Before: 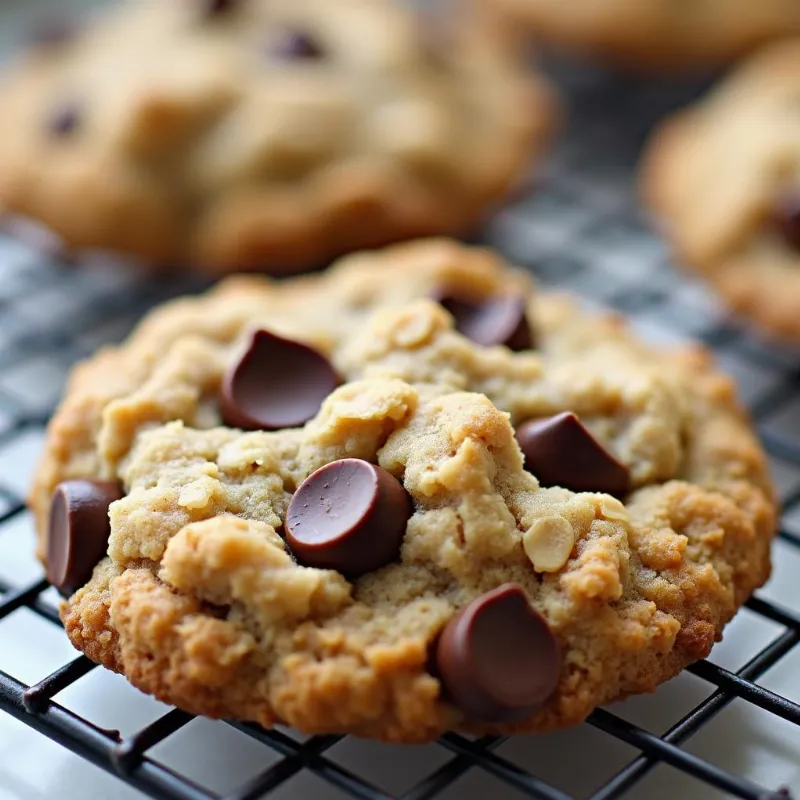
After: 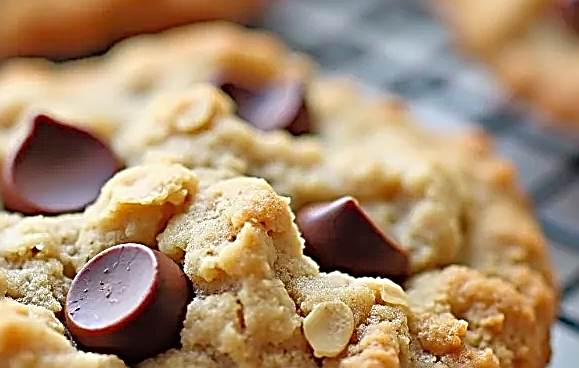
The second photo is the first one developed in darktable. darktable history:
sharpen: amount 1.858
tone equalizer: -7 EV 0.165 EV, -6 EV 0.589 EV, -5 EV 1.13 EV, -4 EV 1.36 EV, -3 EV 1.15 EV, -2 EV 0.6 EV, -1 EV 0.146 EV
crop and rotate: left 27.604%, top 27.084%, bottom 26.823%
tone curve: curves: ch0 [(0, 0) (0.003, 0.003) (0.011, 0.011) (0.025, 0.024) (0.044, 0.043) (0.069, 0.068) (0.1, 0.098) (0.136, 0.133) (0.177, 0.174) (0.224, 0.22) (0.277, 0.272) (0.335, 0.329) (0.399, 0.391) (0.468, 0.459) (0.543, 0.545) (0.623, 0.625) (0.709, 0.711) (0.801, 0.802) (0.898, 0.898) (1, 1)], color space Lab, independent channels, preserve colors none
